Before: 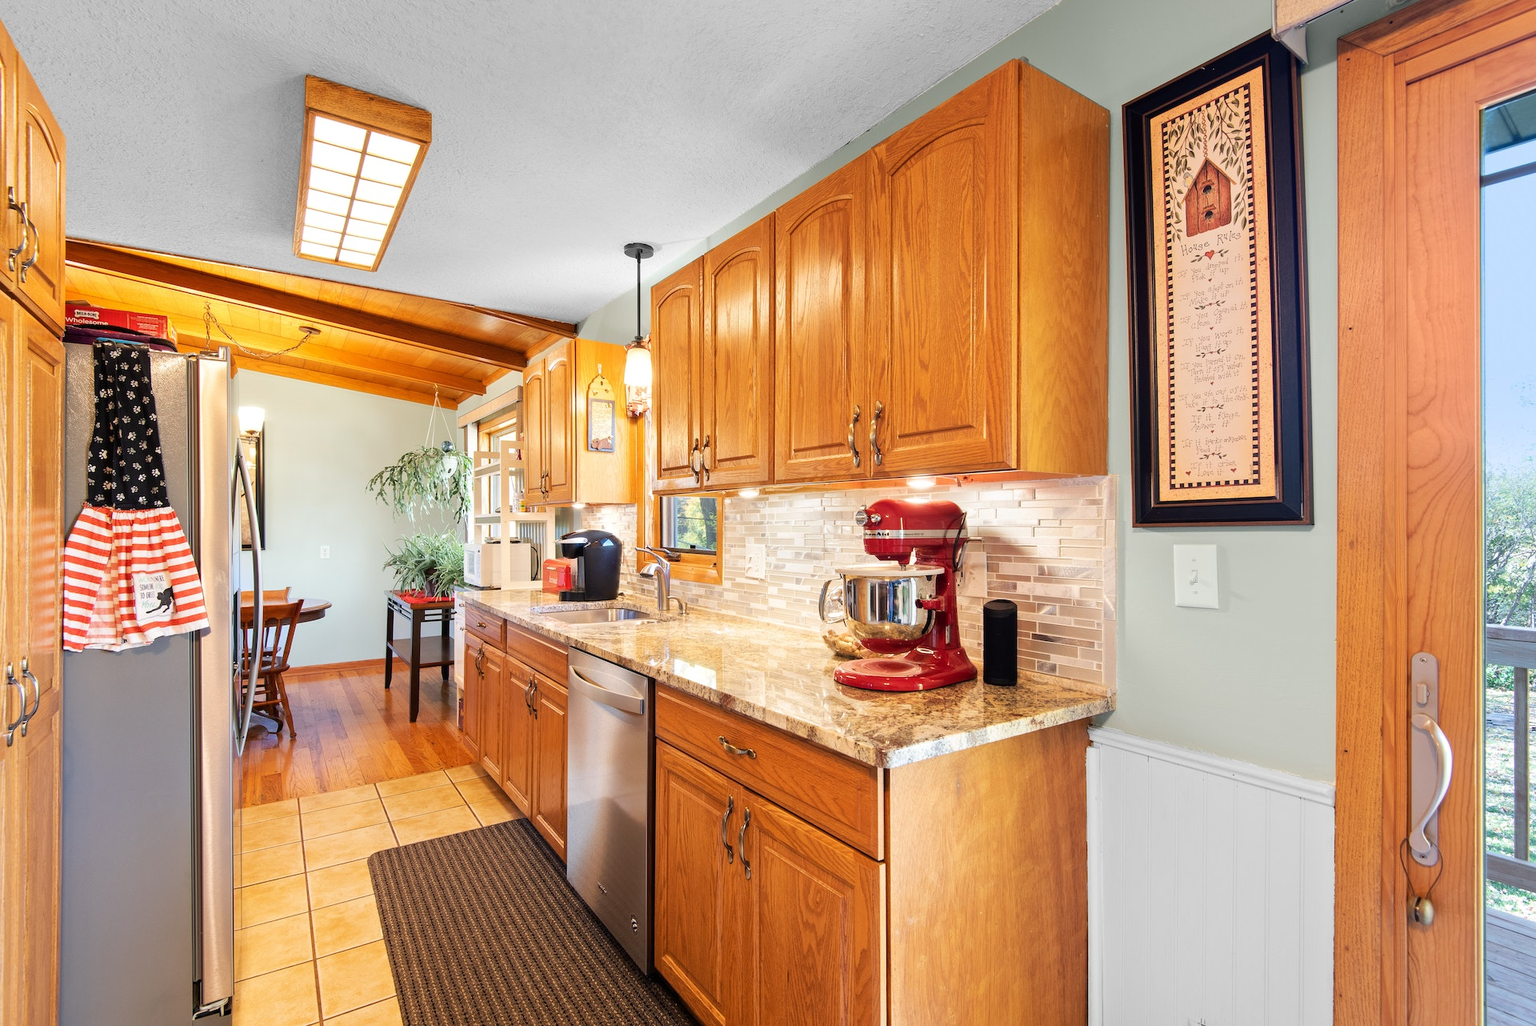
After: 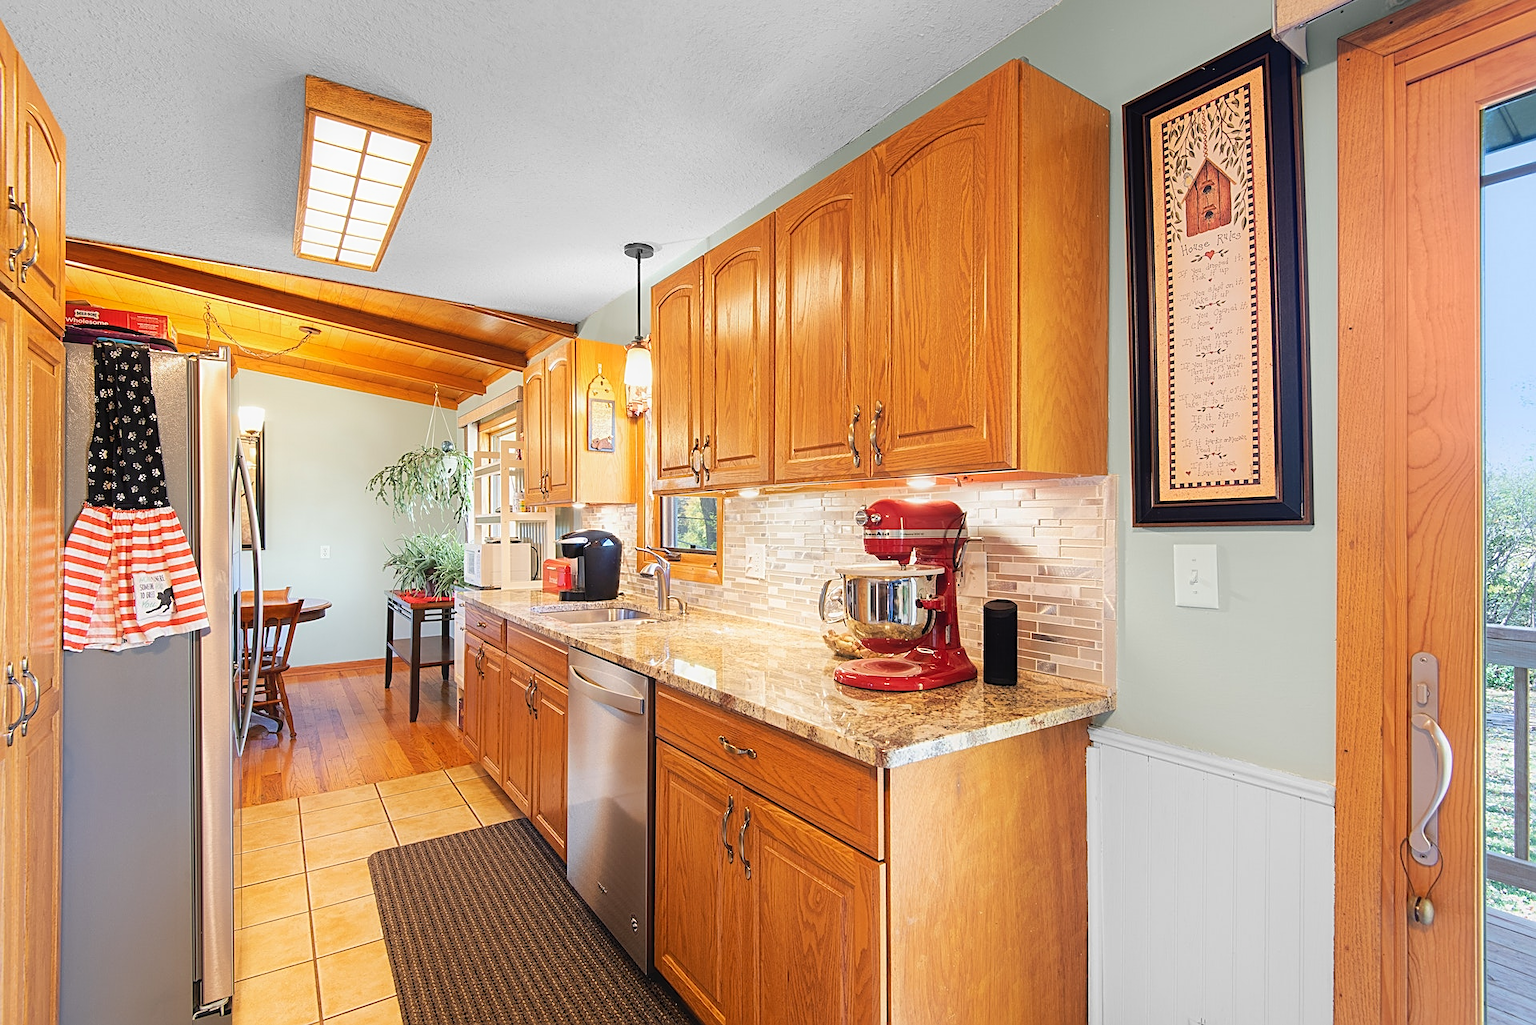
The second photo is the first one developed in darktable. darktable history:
white balance: emerald 1
sharpen: on, module defaults
contrast equalizer: y [[0.5, 0.486, 0.447, 0.446, 0.489, 0.5], [0.5 ×6], [0.5 ×6], [0 ×6], [0 ×6]]
